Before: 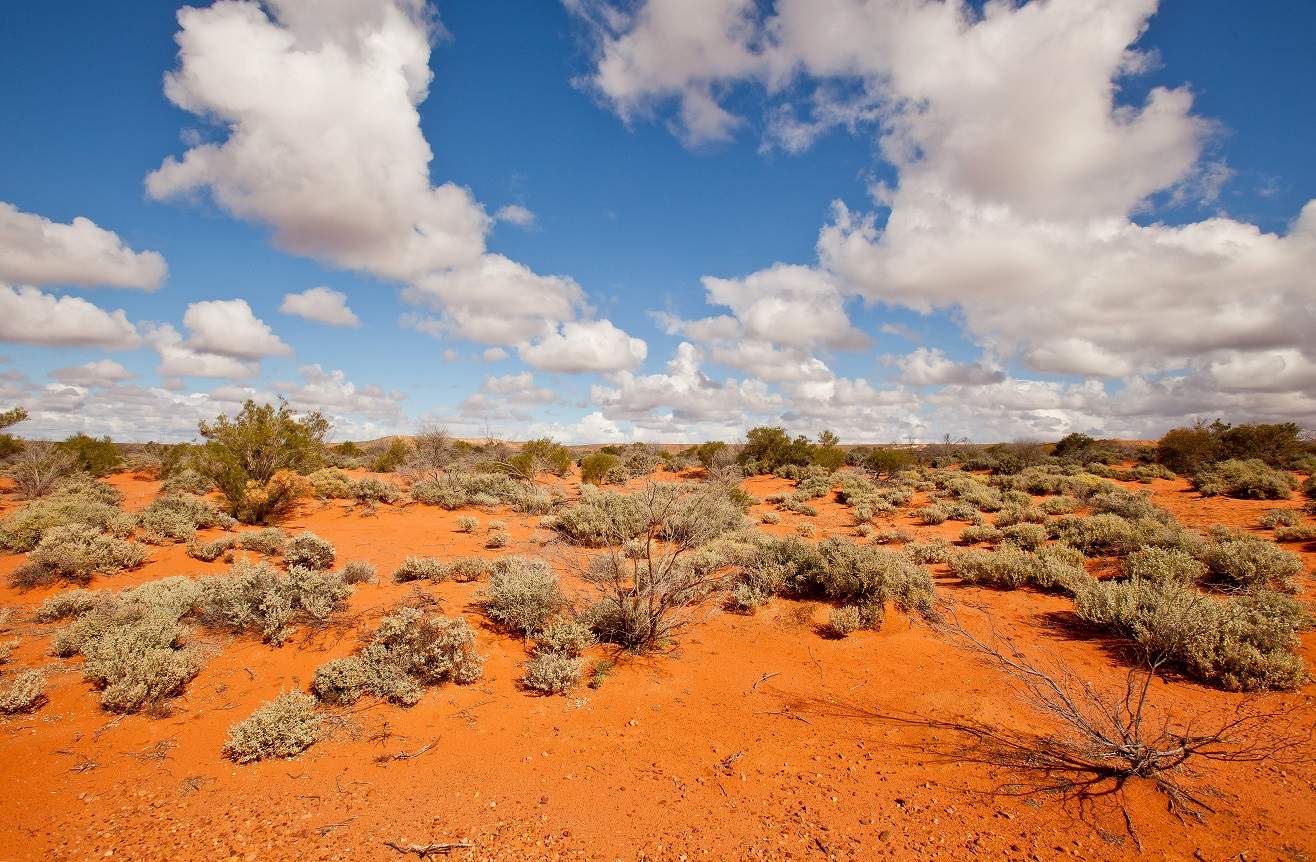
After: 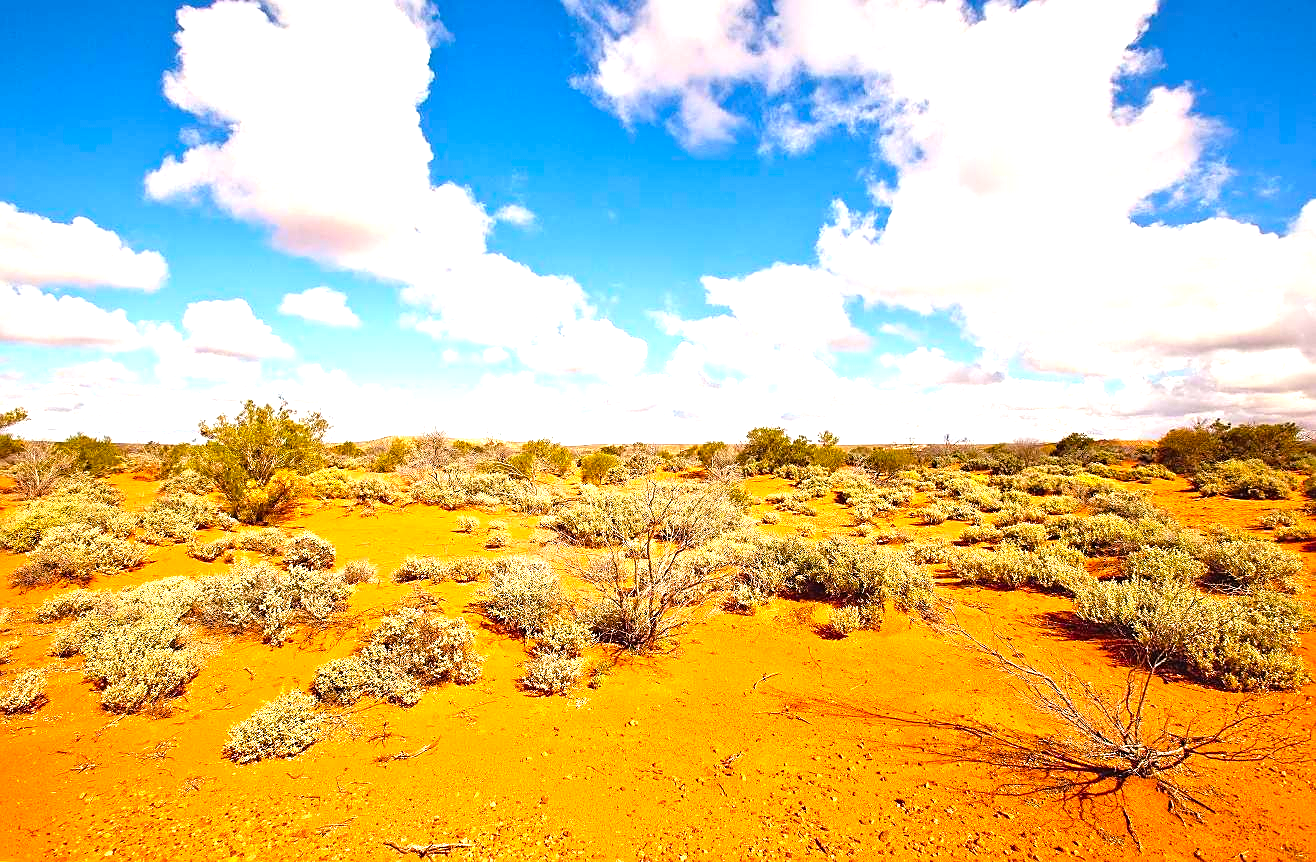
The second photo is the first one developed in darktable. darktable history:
exposure: black level correction -0.002, exposure 1.35 EV, compensate highlight preservation false
color balance: on, module defaults
sharpen: on, module defaults
color balance rgb: perceptual saturation grading › global saturation 25%, global vibrance 20%
